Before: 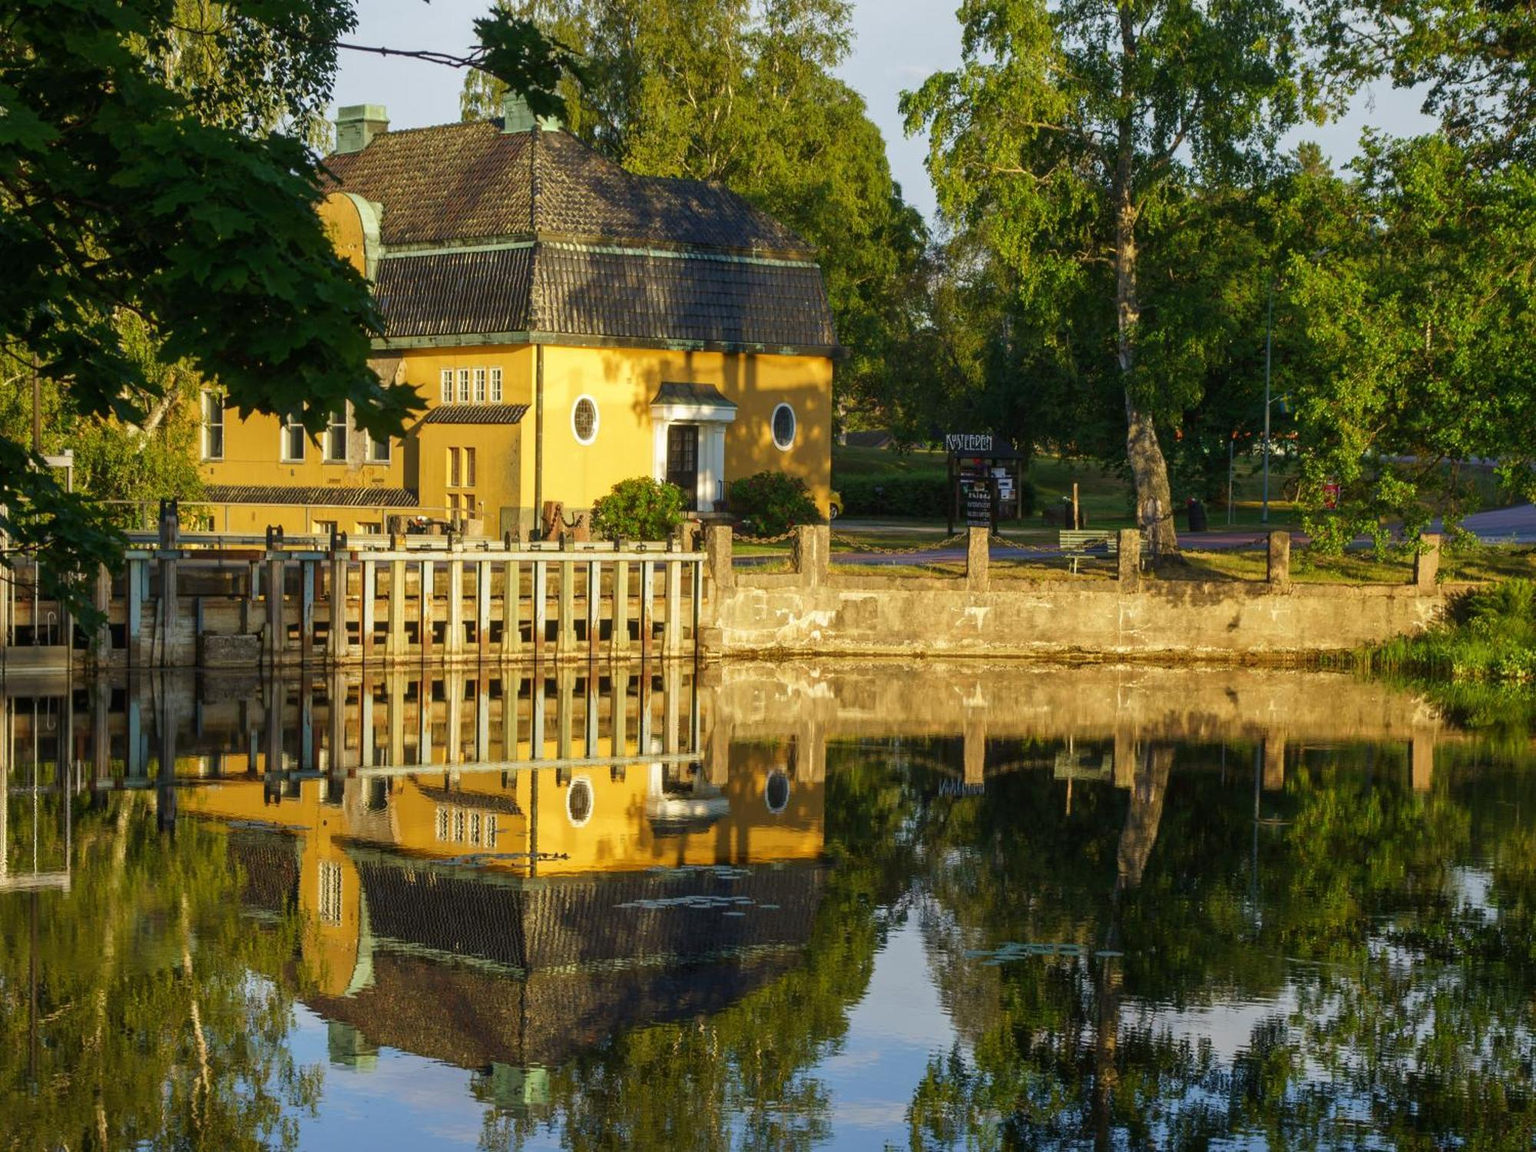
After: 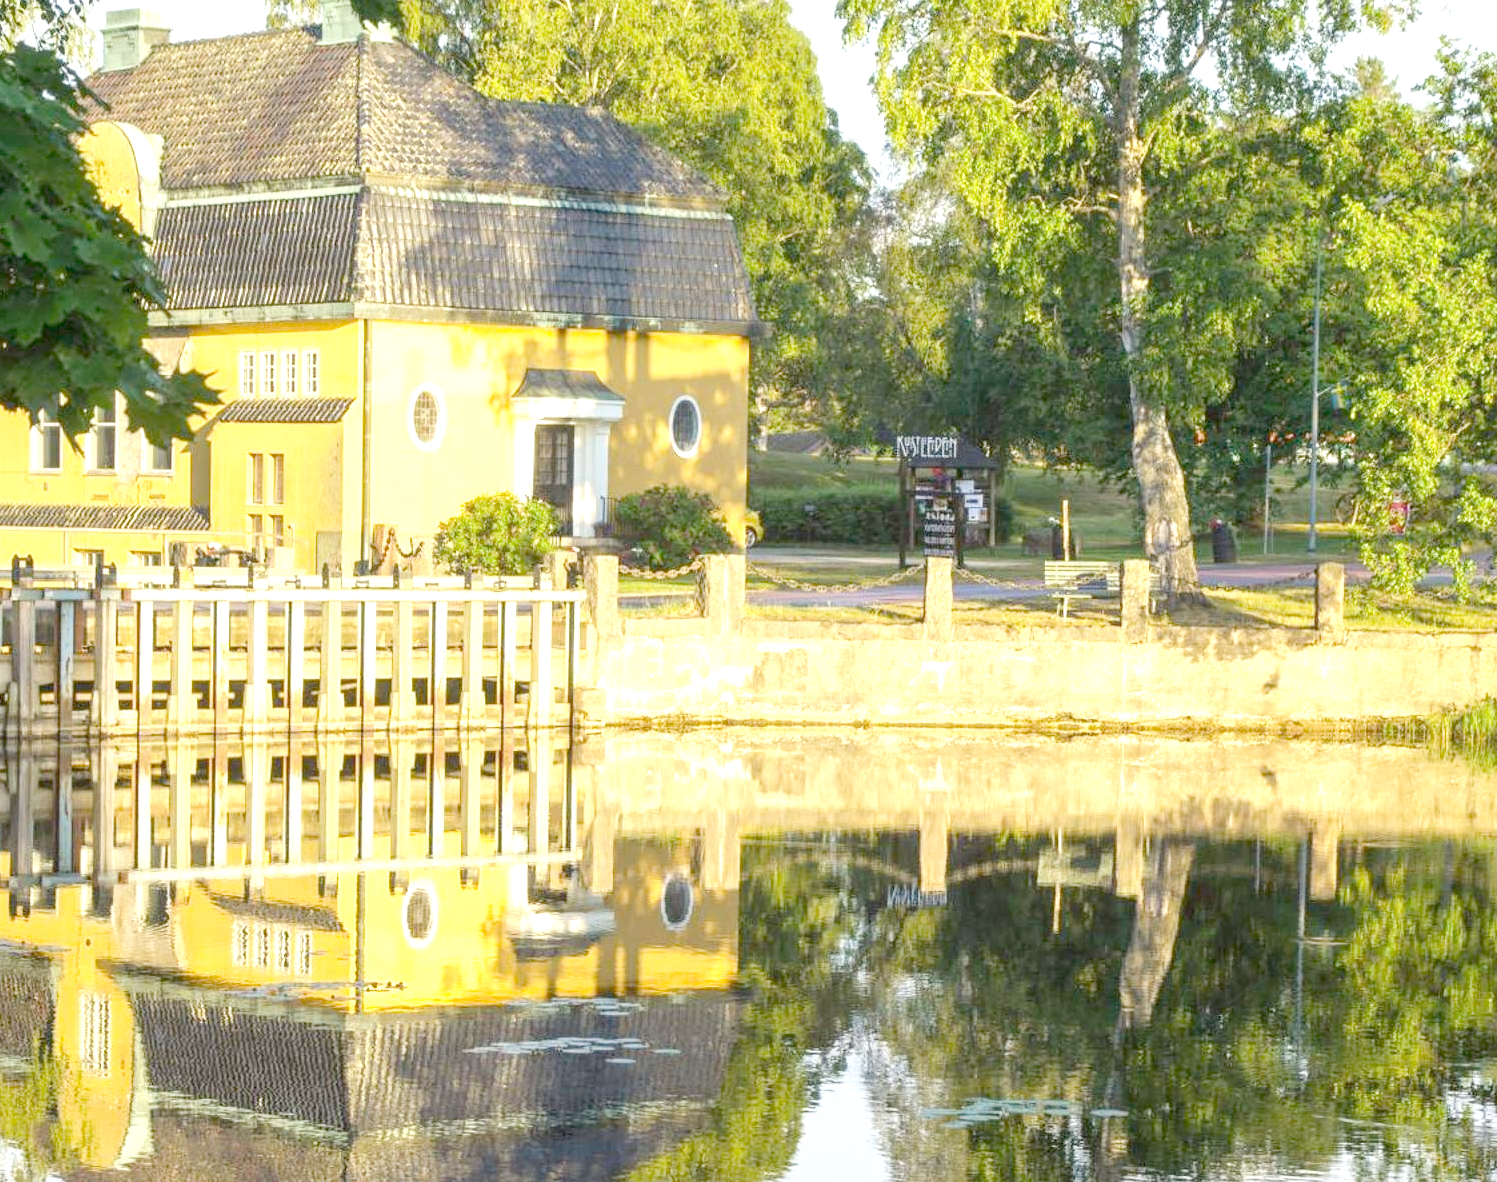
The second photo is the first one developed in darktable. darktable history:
crop: left 16.768%, top 8.653%, right 8.362%, bottom 12.485%
tone equalizer "contrast tone curve: medium": -8 EV -0.75 EV, -7 EV -0.7 EV, -6 EV -0.6 EV, -5 EV -0.4 EV, -3 EV 0.4 EV, -2 EV 0.6 EV, -1 EV 0.7 EV, +0 EV 0.75 EV, edges refinement/feathering 500, mask exposure compensation -1.57 EV, preserve details no
